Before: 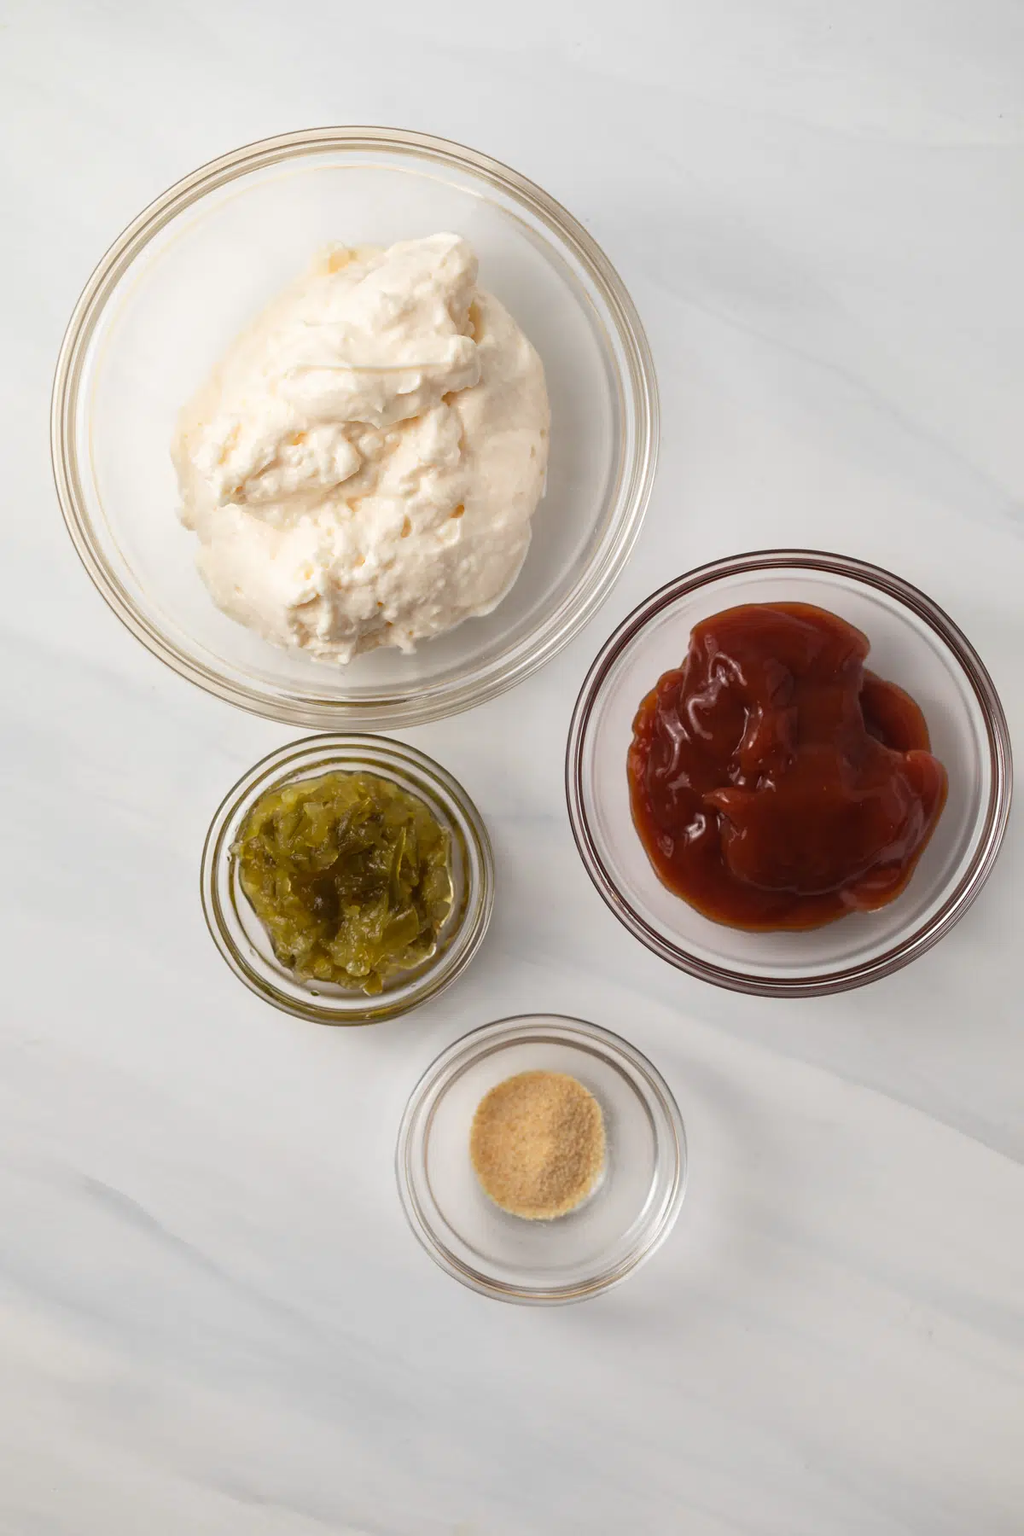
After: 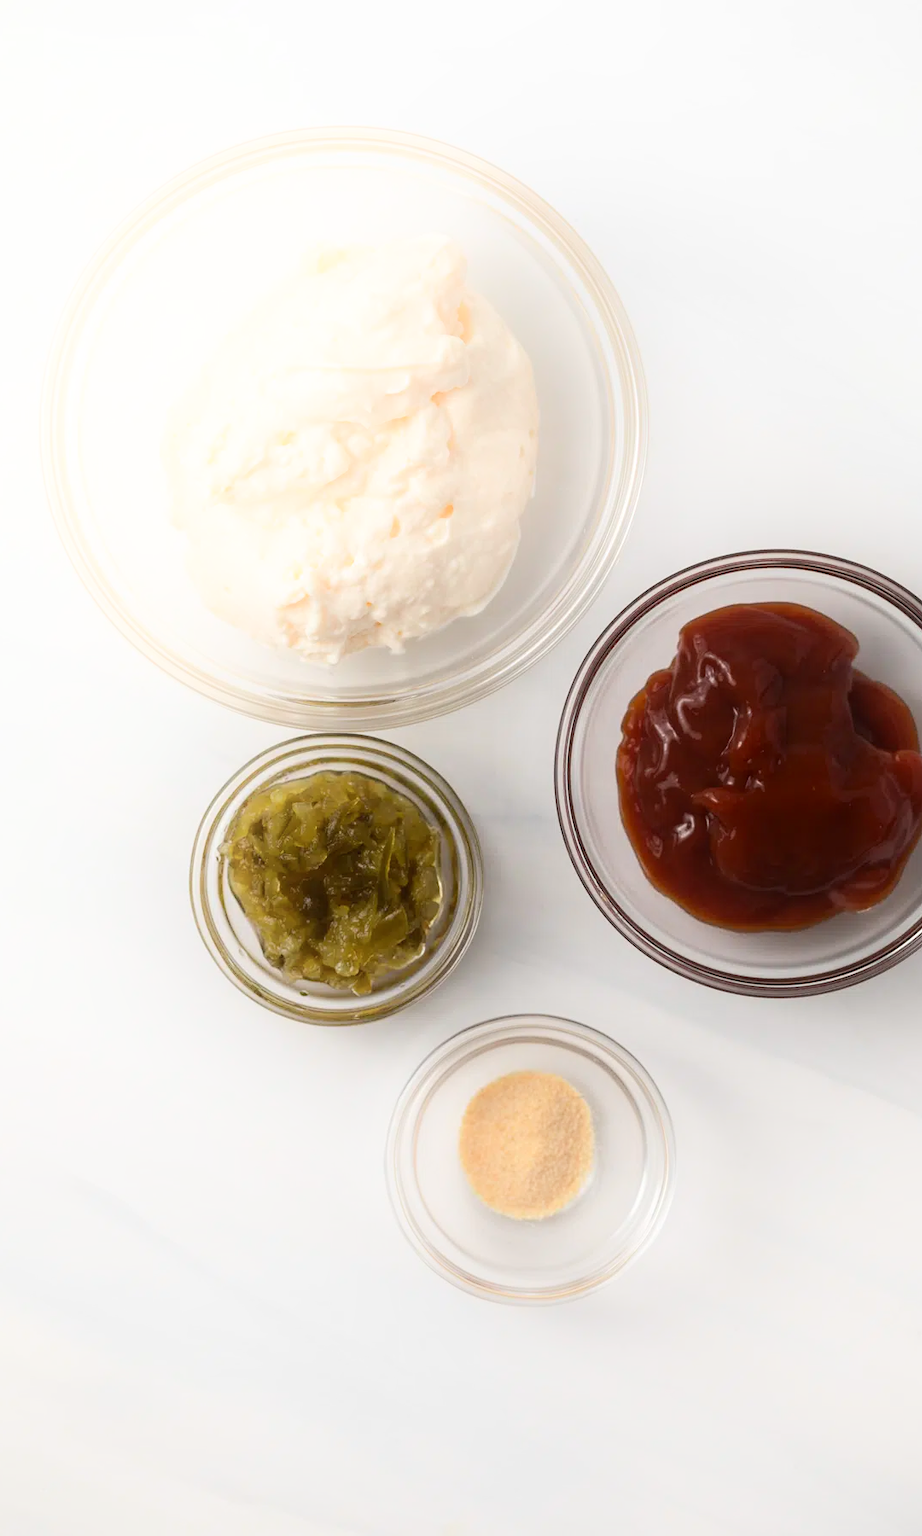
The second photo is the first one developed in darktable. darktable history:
shadows and highlights: shadows -54.3, highlights 86.09, soften with gaussian
crop and rotate: left 1.088%, right 8.807%
